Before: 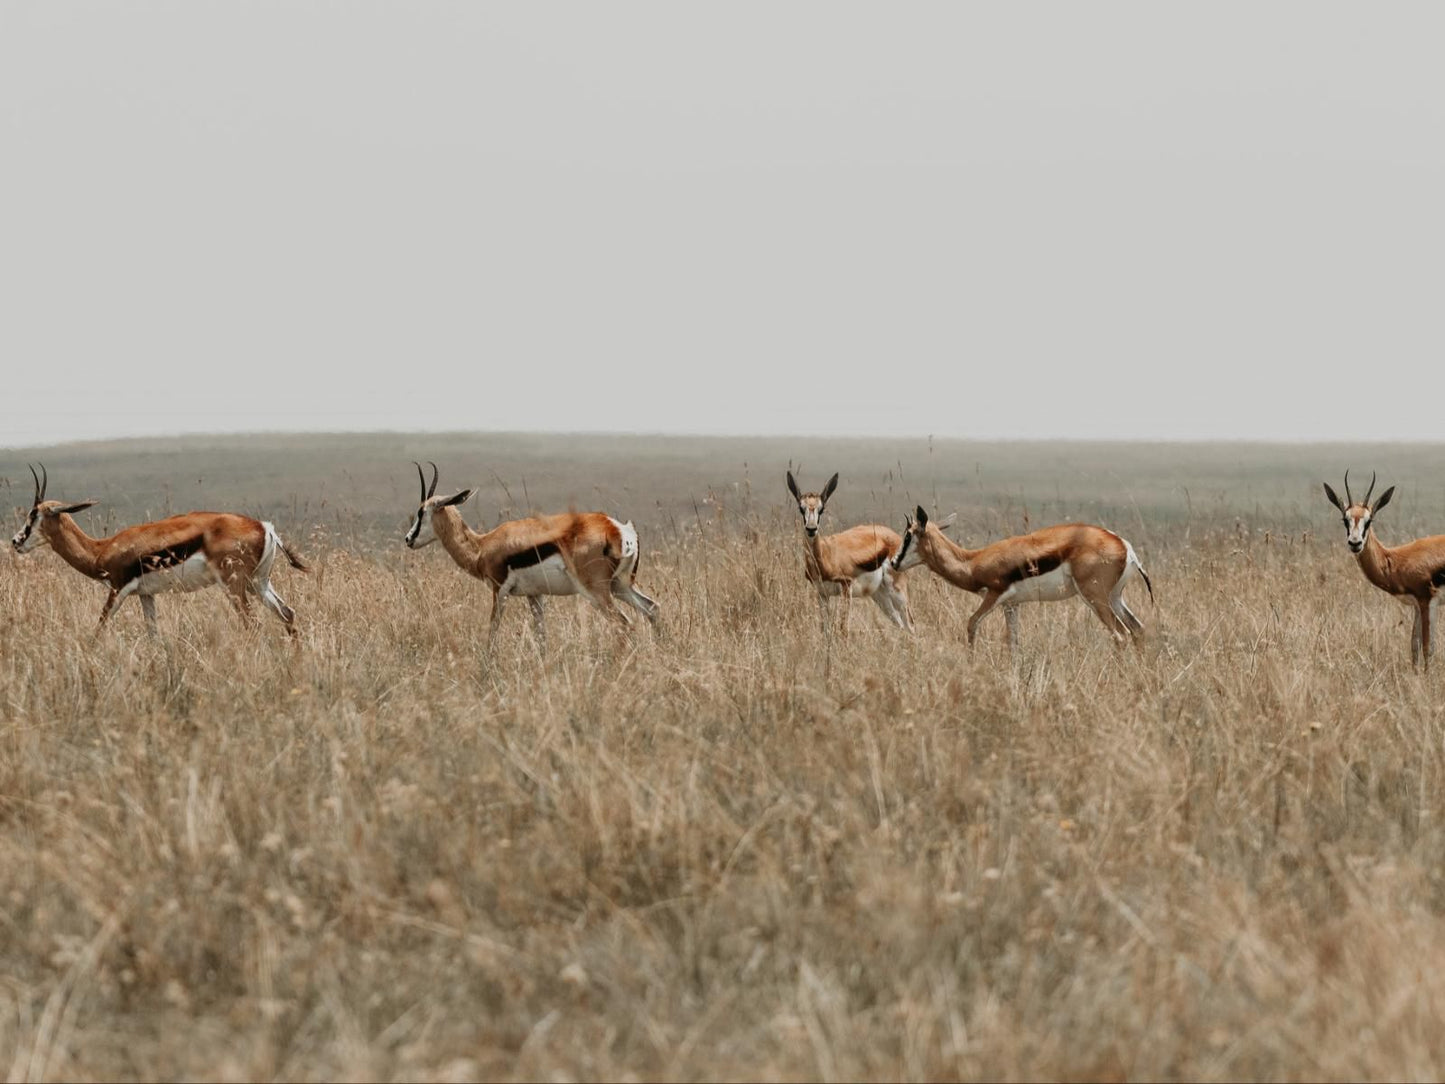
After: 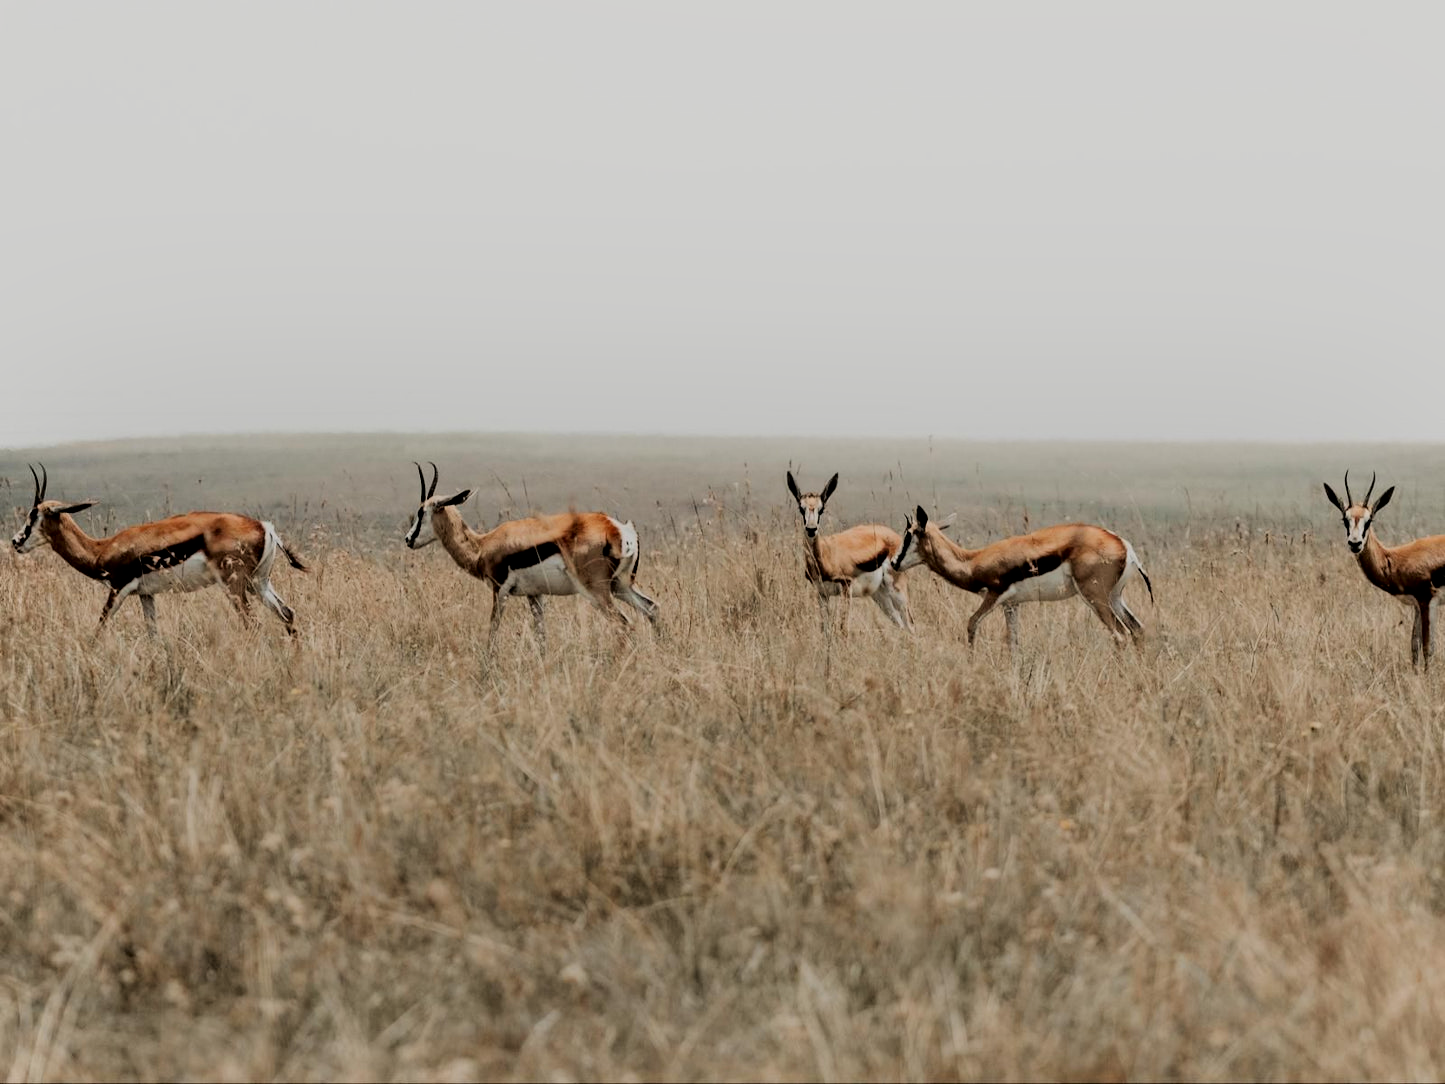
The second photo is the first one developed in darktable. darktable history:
filmic rgb: black relative exposure -4.25 EV, white relative exposure 5.11 EV, hardness 2.03, contrast 1.163, color science v6 (2022)
sharpen: radius 2.923, amount 0.859, threshold 47.315
shadows and highlights: shadows -63.88, white point adjustment -5.21, highlights 61.64
